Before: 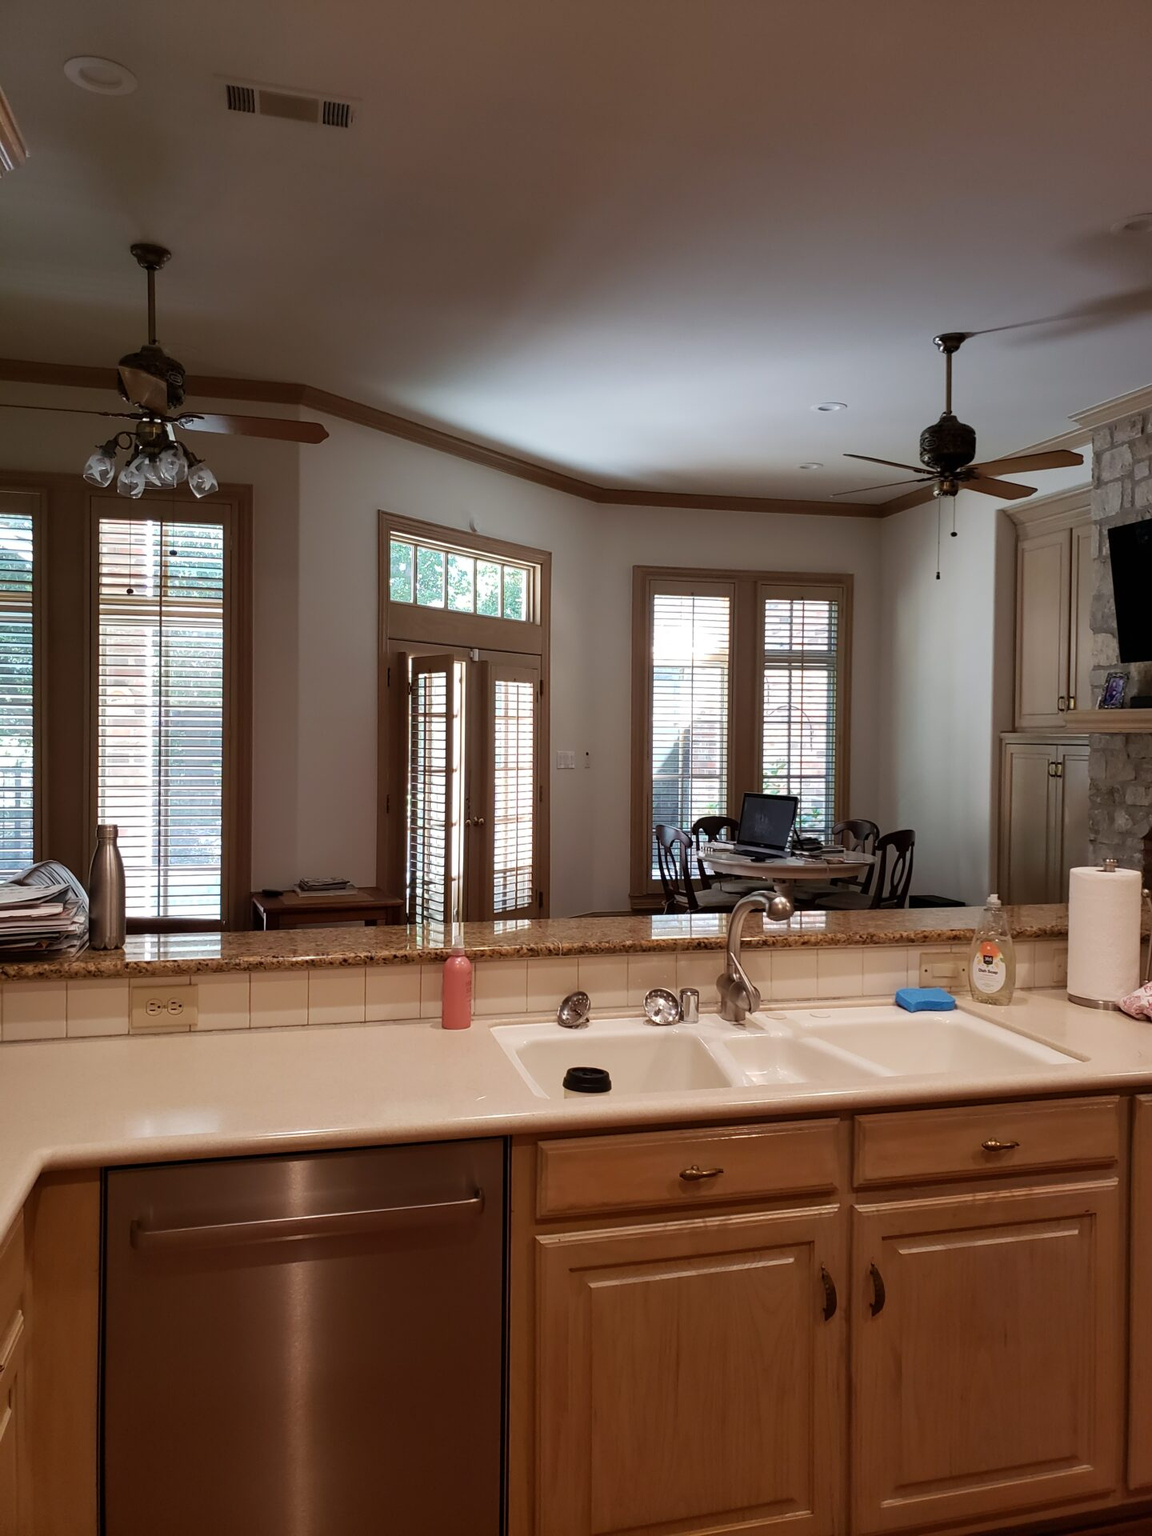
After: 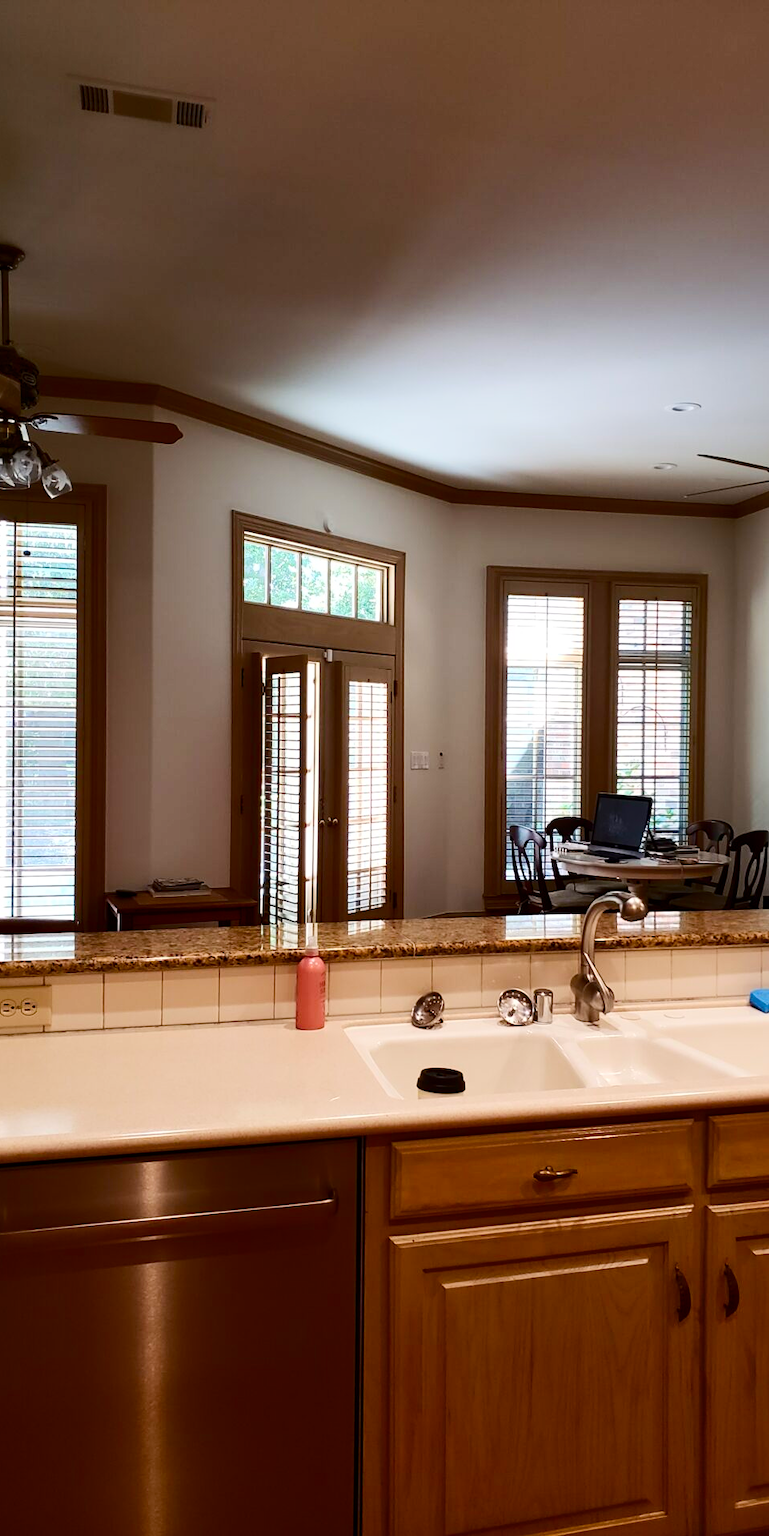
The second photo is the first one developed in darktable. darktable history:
color balance rgb: linear chroma grading › global chroma 8.86%, perceptual saturation grading › global saturation 0.757%, perceptual saturation grading › highlights -14.491%, perceptual saturation grading › shadows 24.962%, perceptual brilliance grading › mid-tones 9.576%, perceptual brilliance grading › shadows 15.853%, global vibrance 20.244%
contrast brightness saturation: contrast 0.283
crop and rotate: left 12.77%, right 20.476%
